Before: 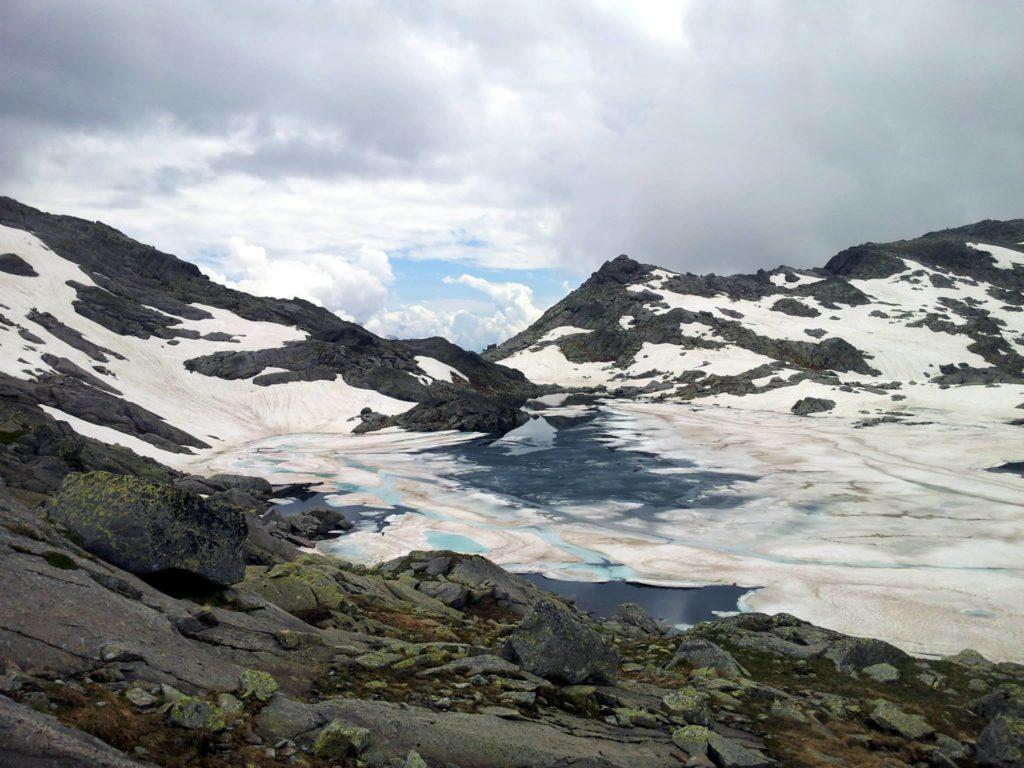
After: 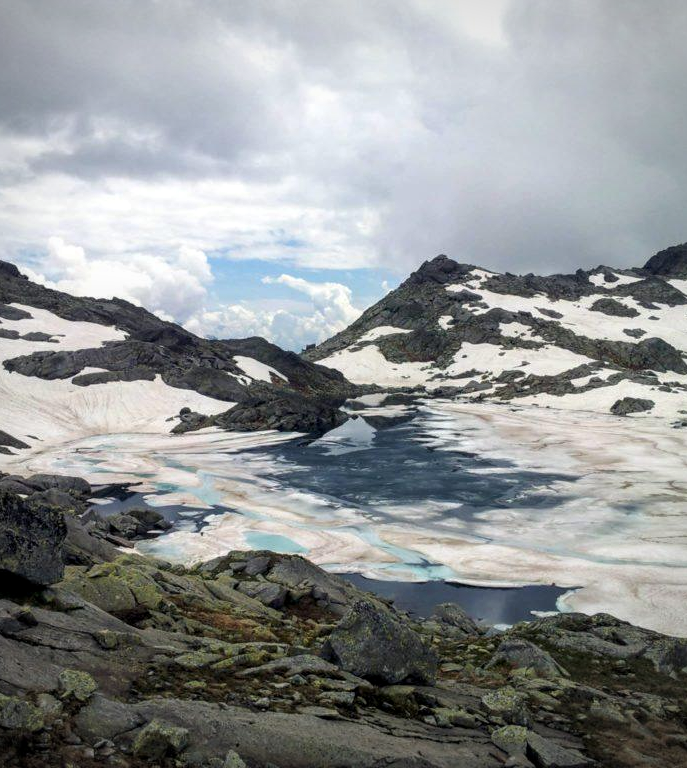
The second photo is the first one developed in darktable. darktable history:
vignetting: fall-off start 85.6%, fall-off radius 80.72%, width/height ratio 1.224, unbound false
local contrast: on, module defaults
crop and rotate: left 17.702%, right 15.197%
